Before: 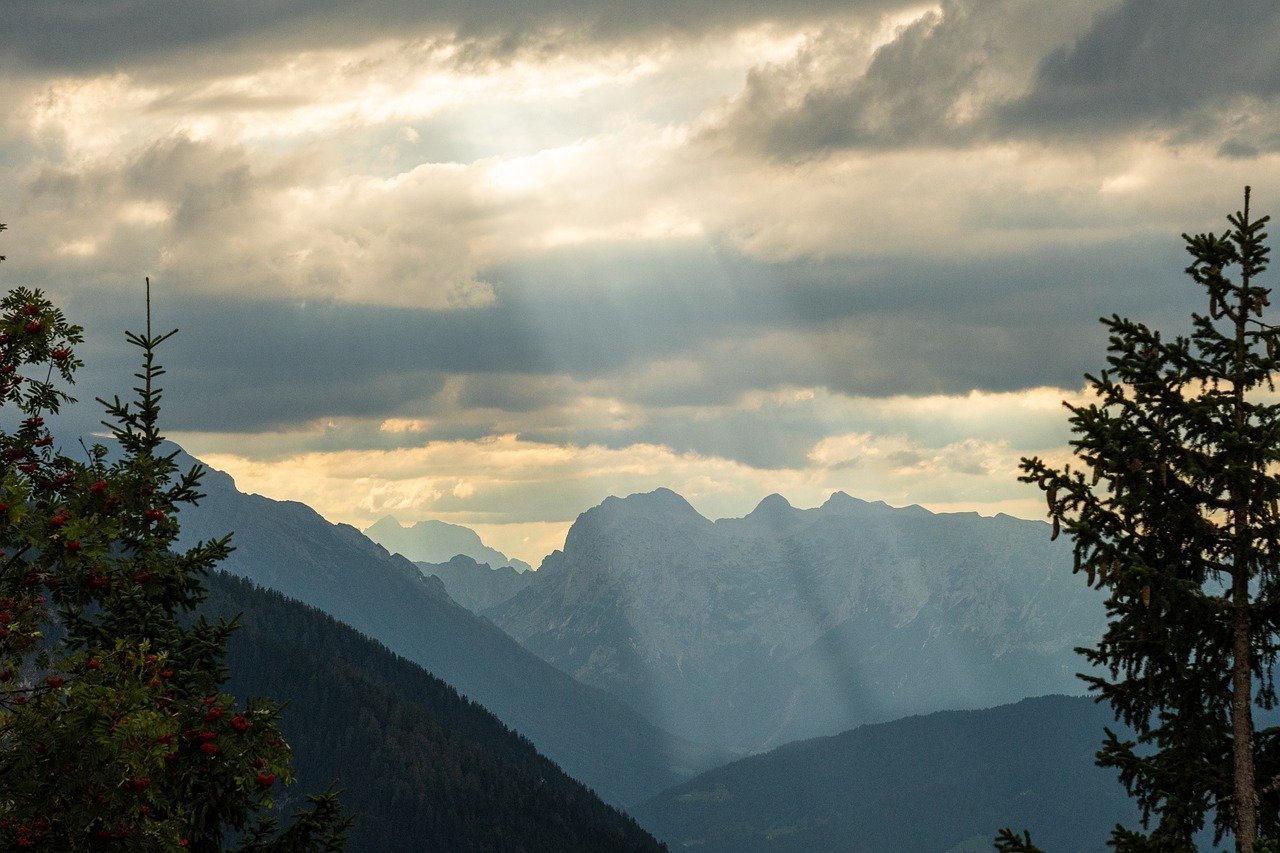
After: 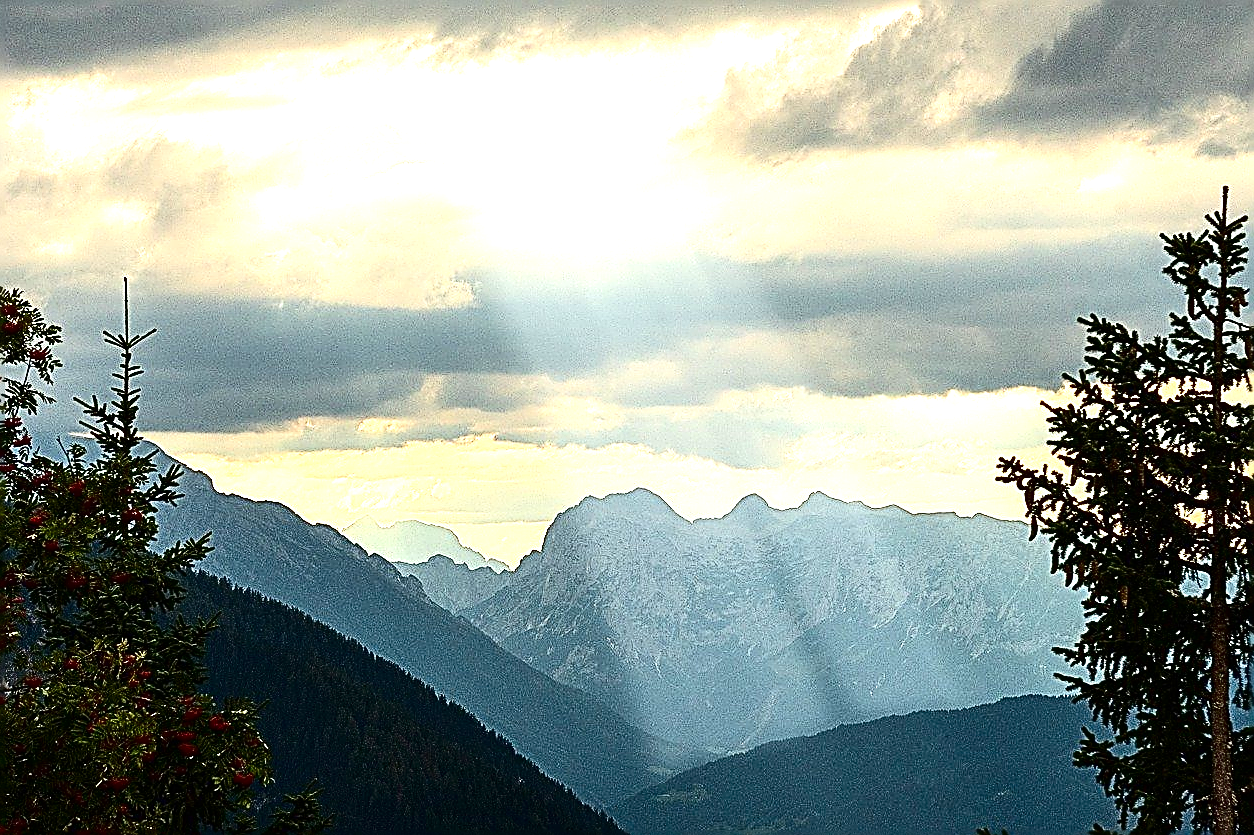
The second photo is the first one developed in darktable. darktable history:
contrast brightness saturation: contrast 0.24, brightness -0.24, saturation 0.14
sharpen: amount 2
exposure: black level correction -0.002, exposure 1.115 EV, compensate highlight preservation false
crop: left 1.743%, right 0.268%, bottom 2.011%
